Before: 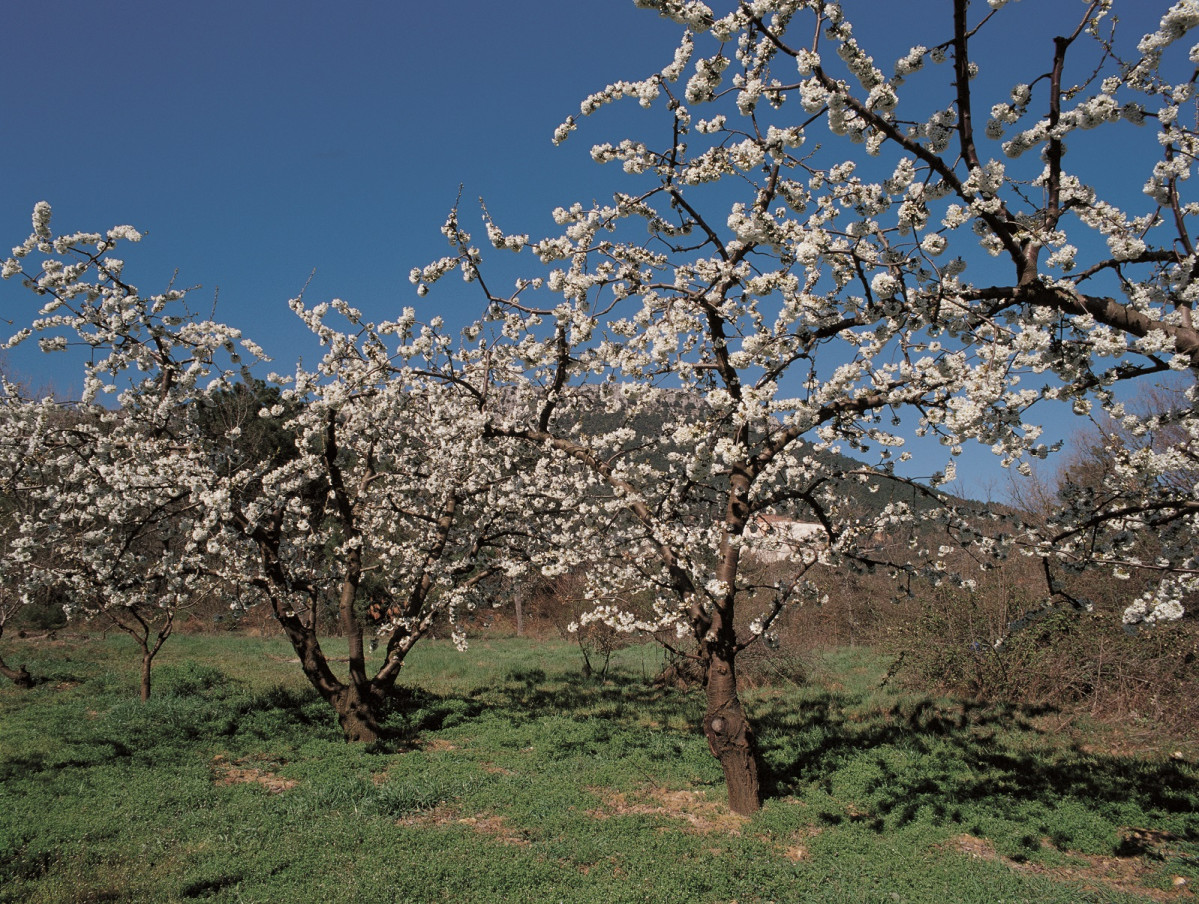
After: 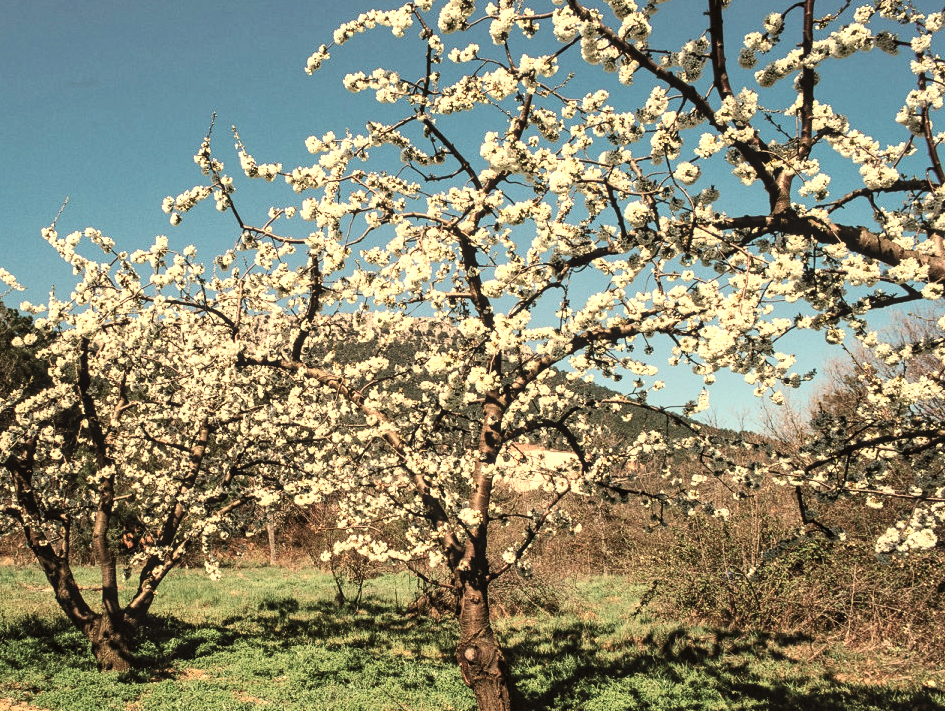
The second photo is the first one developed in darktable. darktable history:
local contrast: on, module defaults
exposure: black level correction -0.005, exposure 1 EV, compensate highlight preservation false
crop and rotate: left 20.74%, top 7.912%, right 0.375%, bottom 13.378%
contrast brightness saturation: contrast 0.28
white balance: red 1.08, blue 0.791
